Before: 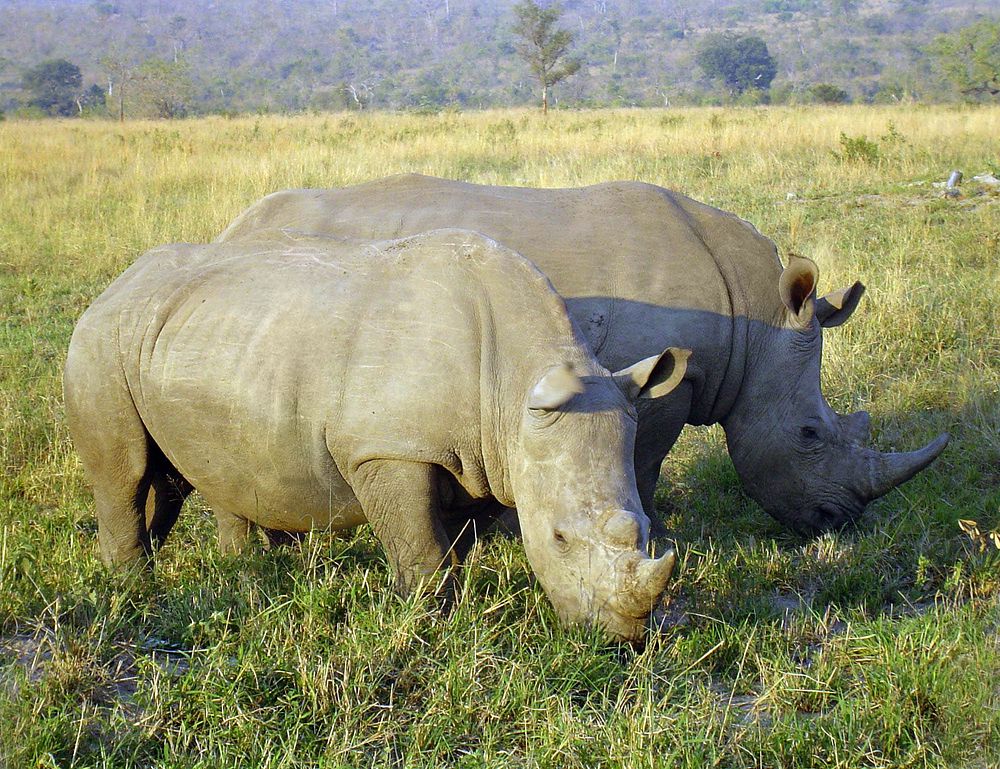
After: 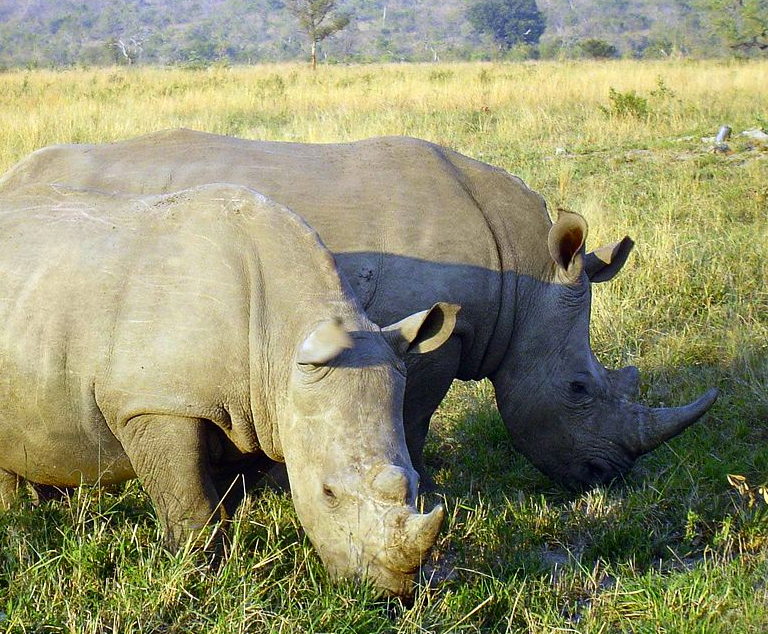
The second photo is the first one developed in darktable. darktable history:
contrast brightness saturation: contrast 0.155, brightness -0.005, saturation 0.102
crop: left 23.189%, top 5.897%, bottom 11.562%
levels: white 99.94%
